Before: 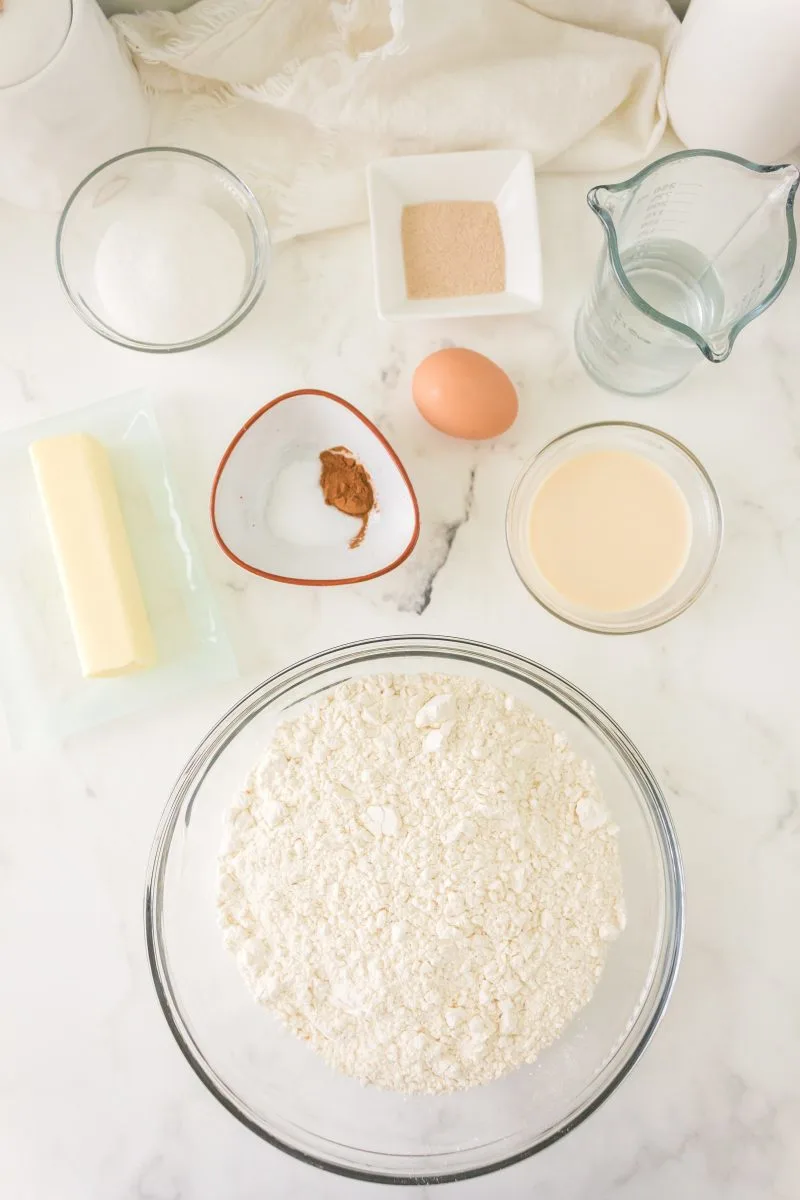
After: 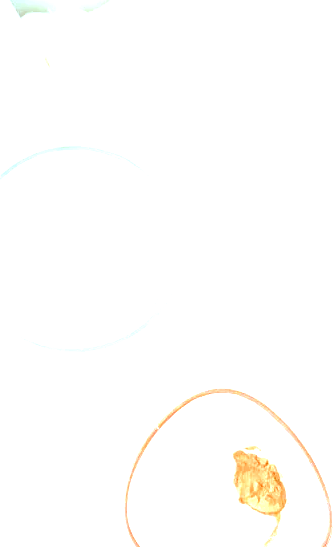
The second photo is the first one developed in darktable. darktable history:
crop and rotate: left 10.894%, top 0.106%, right 47.036%, bottom 54.308%
exposure: exposure 2.257 EV, compensate highlight preservation false
color correction: highlights a* -14.31, highlights b* -16.17, shadows a* 10.74, shadows b* 29.88
